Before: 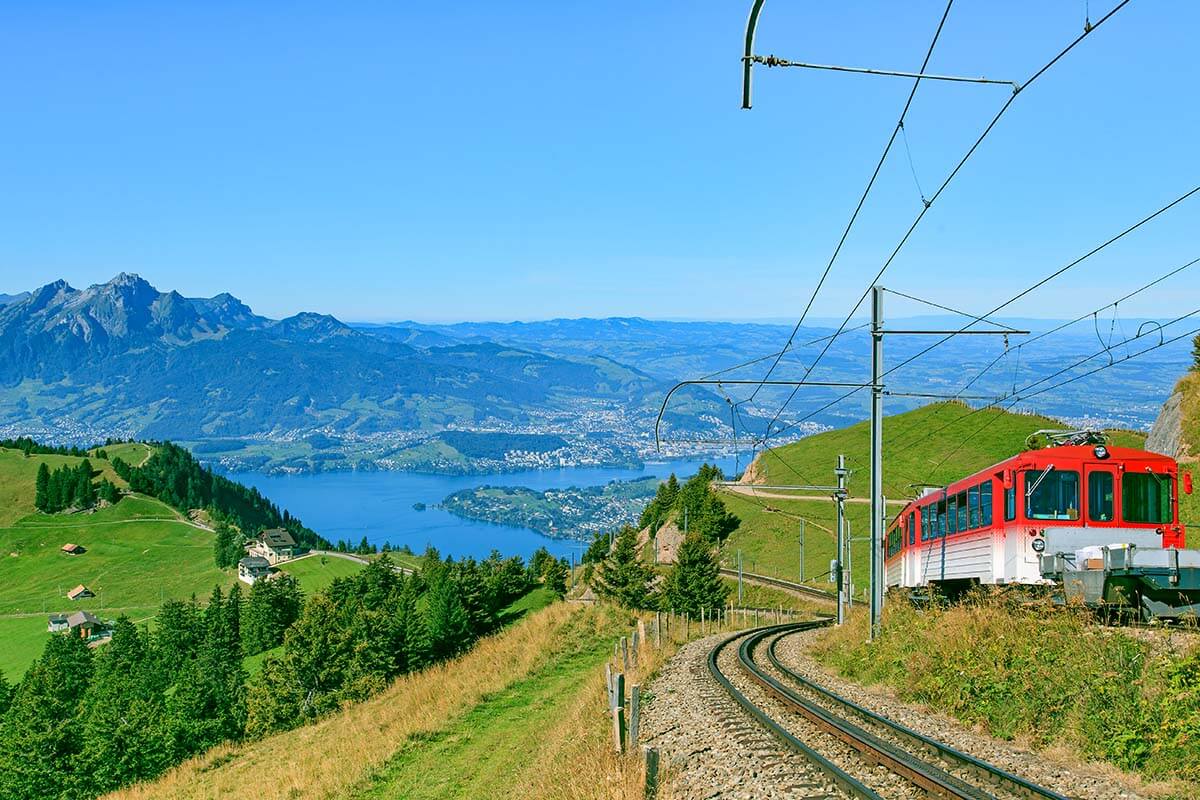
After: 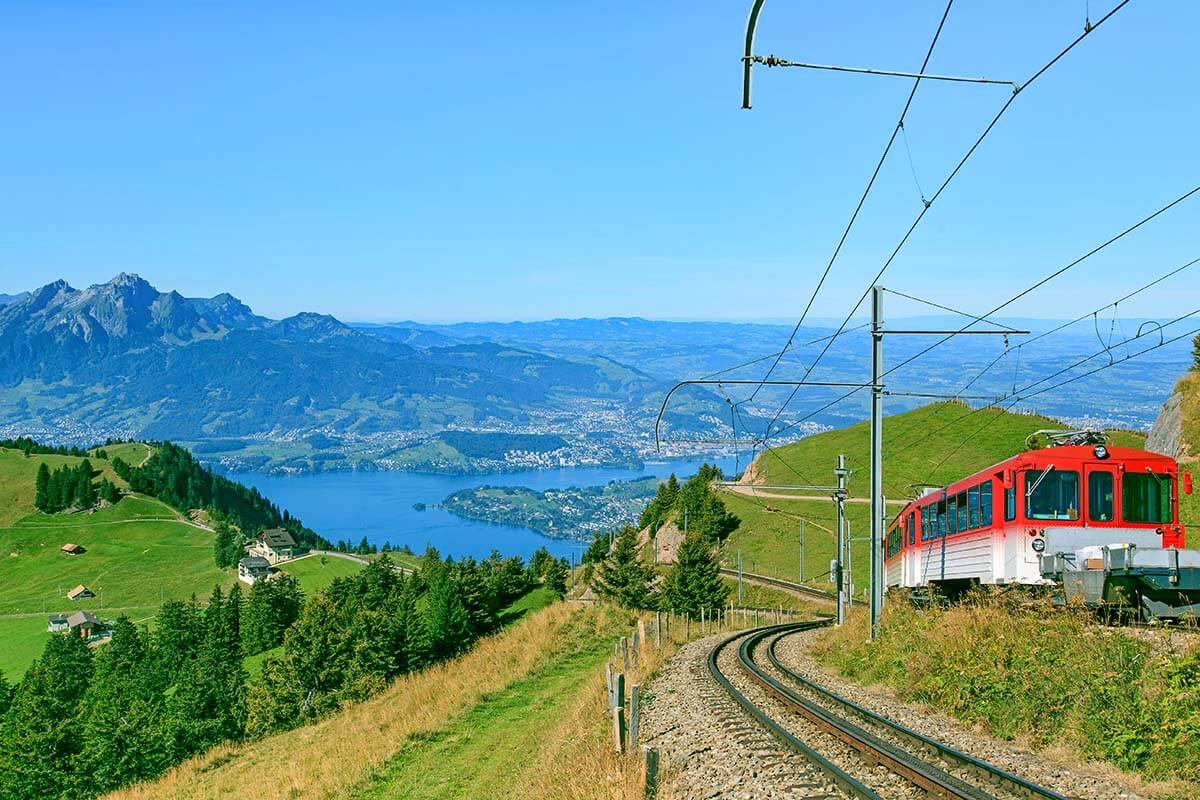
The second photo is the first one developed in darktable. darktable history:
shadows and highlights: shadows -70.62, highlights 36.5, soften with gaussian
